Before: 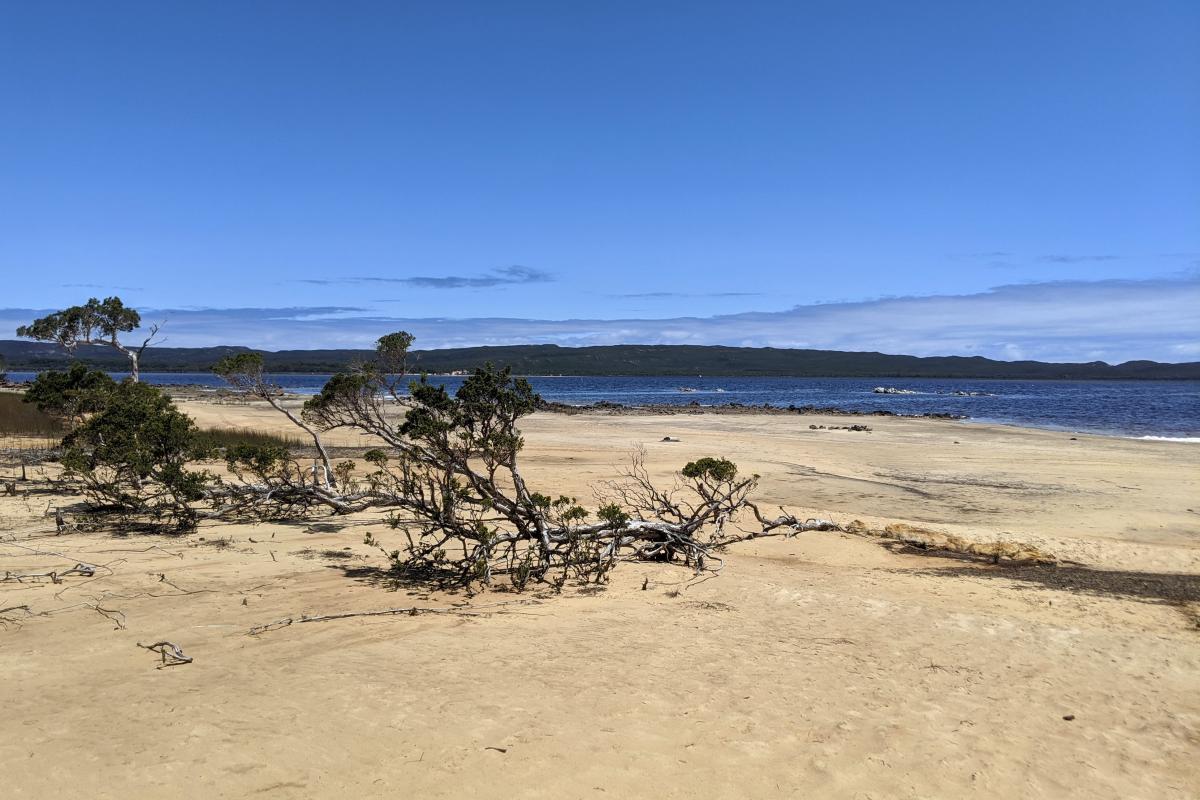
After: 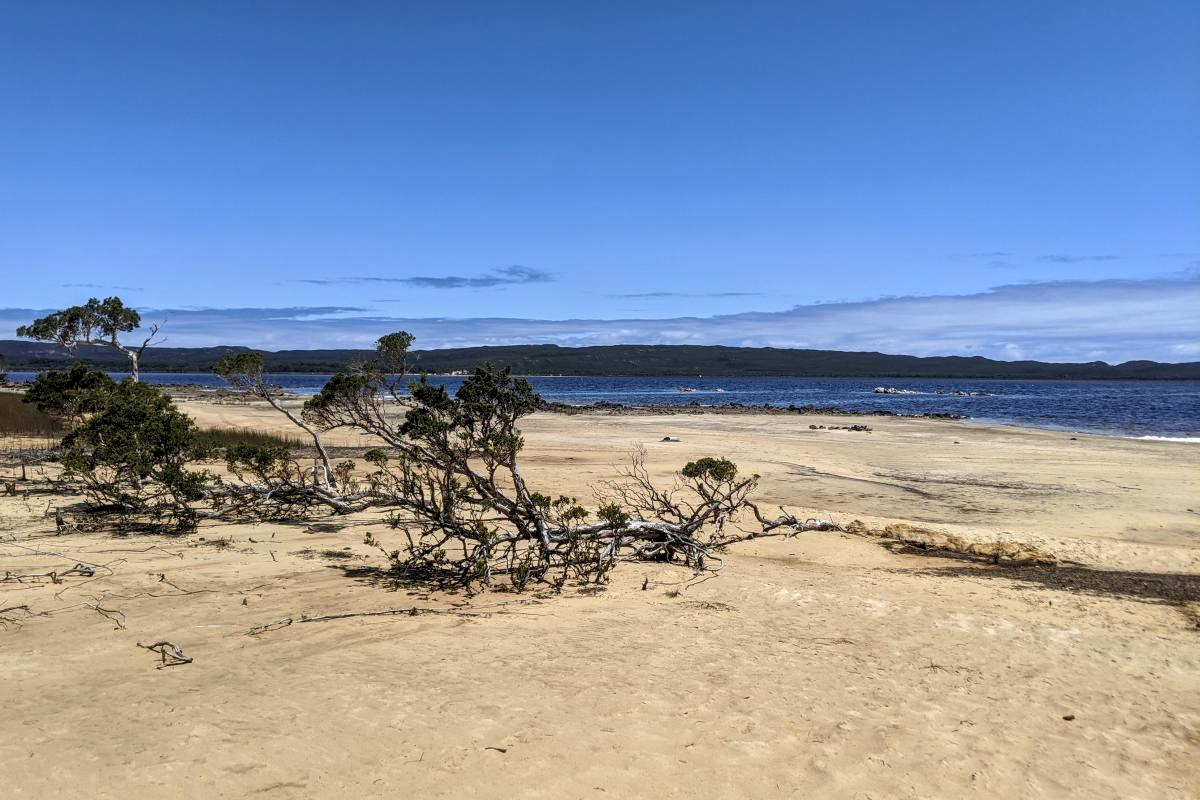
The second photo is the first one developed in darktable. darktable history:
local contrast: detail 130%
tone equalizer: on, module defaults
